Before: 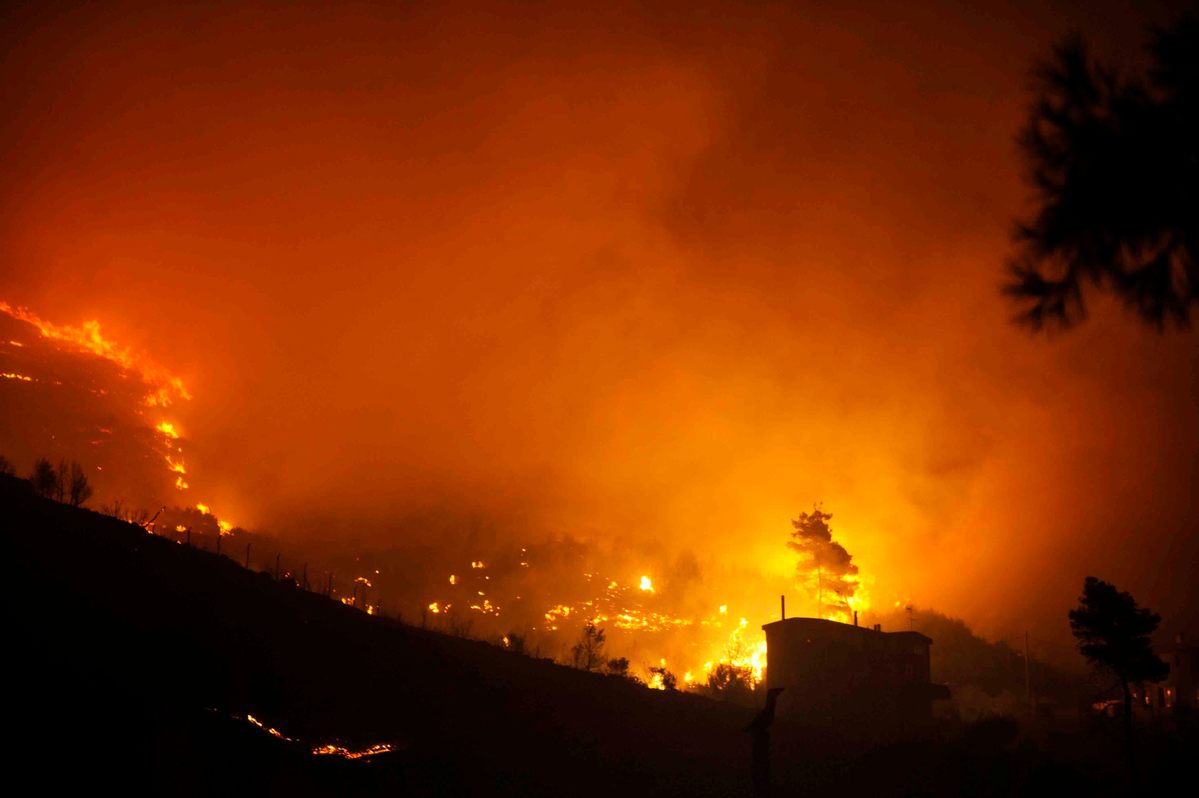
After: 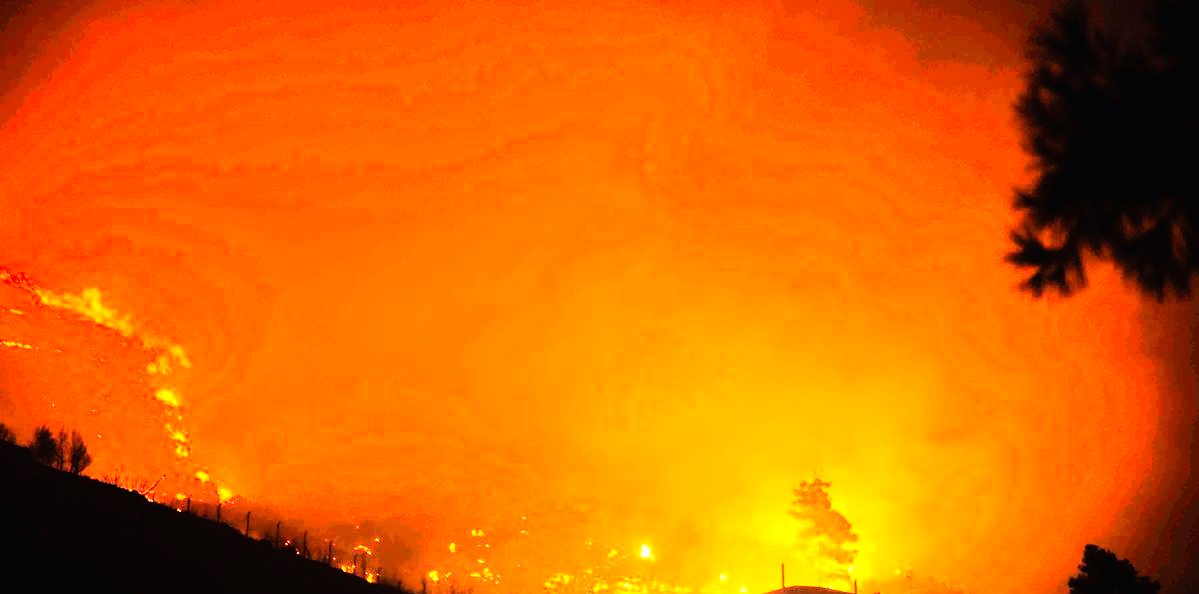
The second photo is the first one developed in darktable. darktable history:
base curve: curves: ch0 [(0, 0) (0.007, 0.004) (0.027, 0.03) (0.046, 0.07) (0.207, 0.54) (0.442, 0.872) (0.673, 0.972) (1, 1)], exposure shift 0.576
exposure: black level correction 0, exposure 0.703 EV, compensate highlight preservation false
crop: top 4.054%, bottom 21.502%
tone equalizer: -8 EV -0.779 EV, -7 EV -0.7 EV, -6 EV -0.628 EV, -5 EV -0.384 EV, -3 EV 0.374 EV, -2 EV 0.6 EV, -1 EV 0.685 EV, +0 EV 0.728 EV
contrast brightness saturation: contrast 0.199, brightness 0.159, saturation 0.229
